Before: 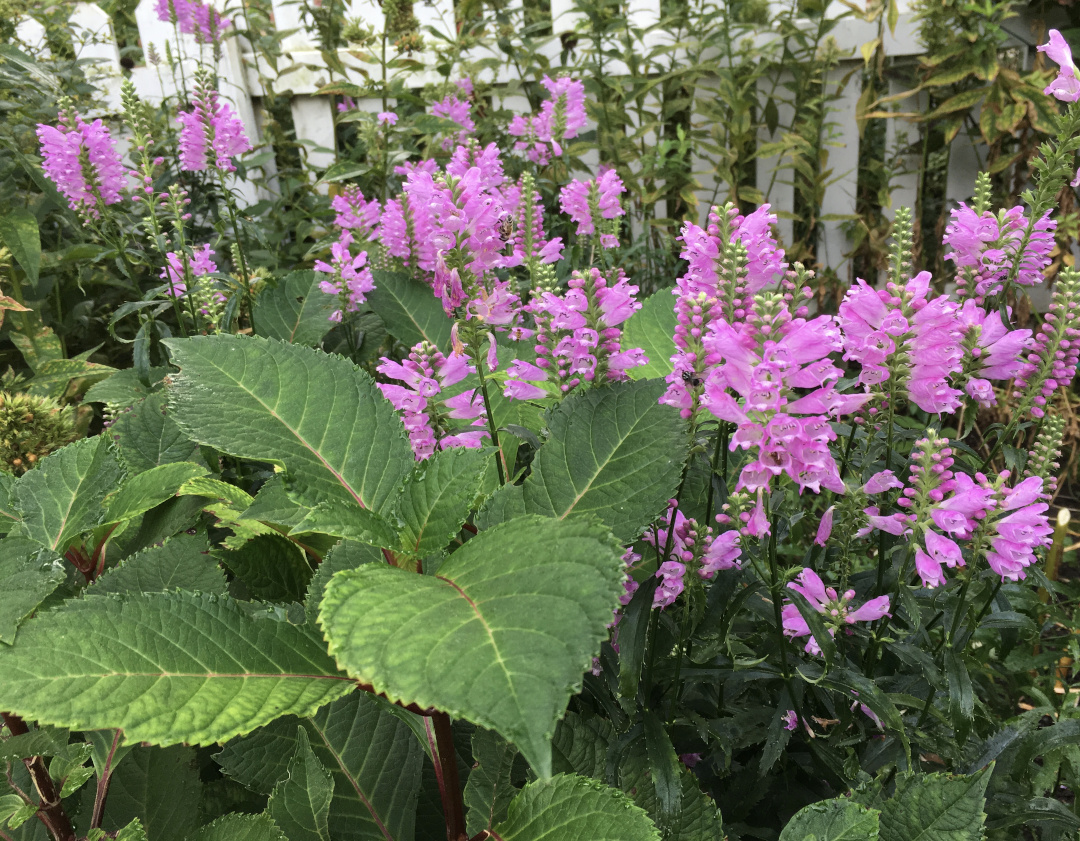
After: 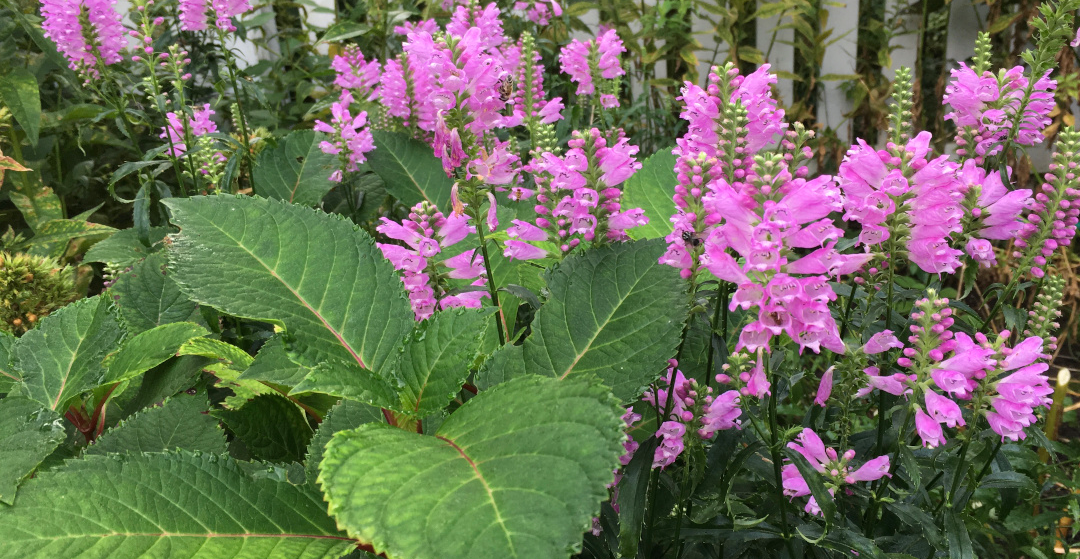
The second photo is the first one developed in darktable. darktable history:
shadows and highlights: shadows 20.91, highlights -35.45, soften with gaussian
crop: top 16.727%, bottom 16.727%
